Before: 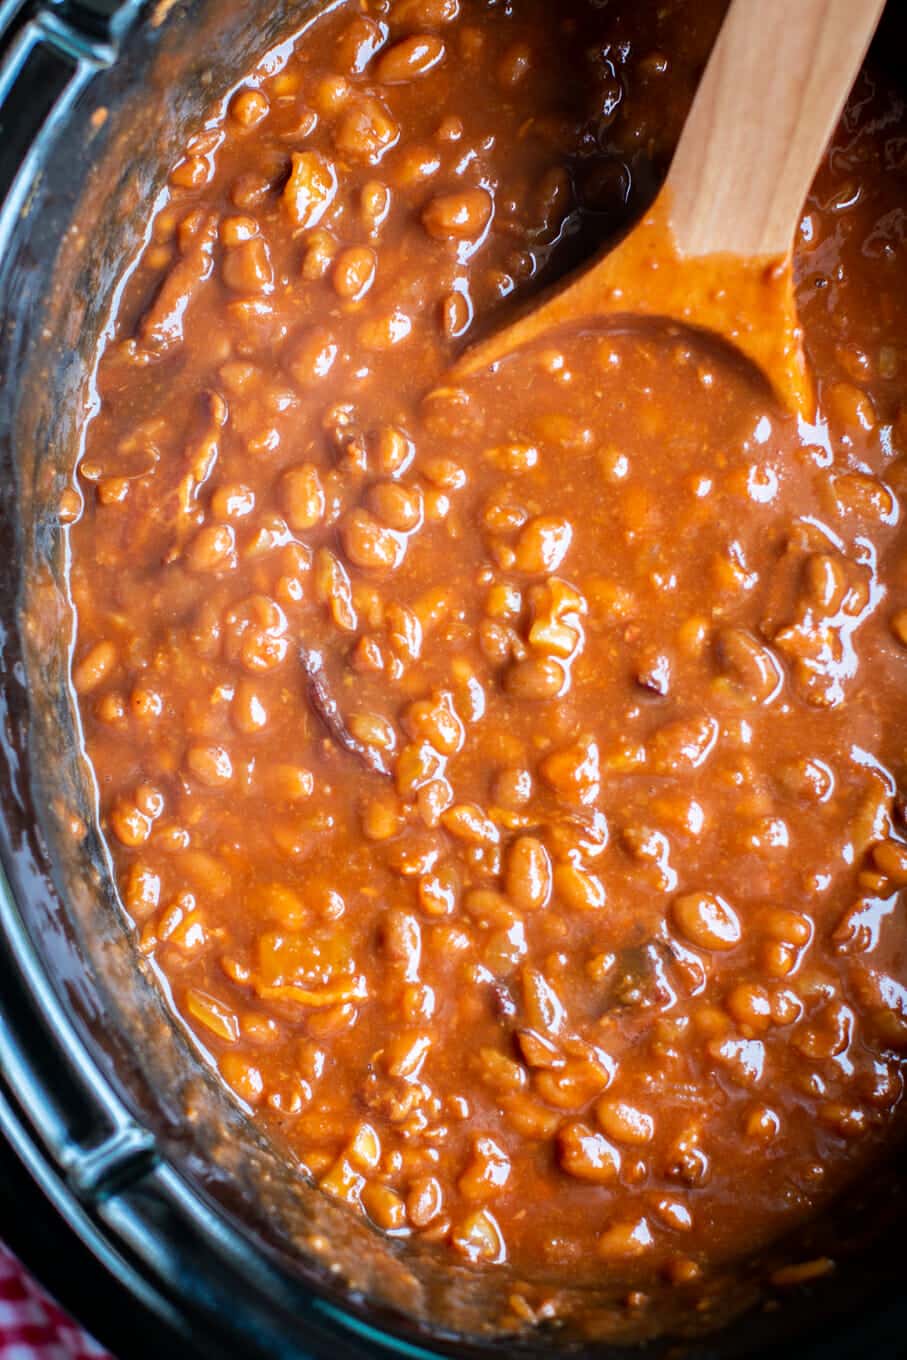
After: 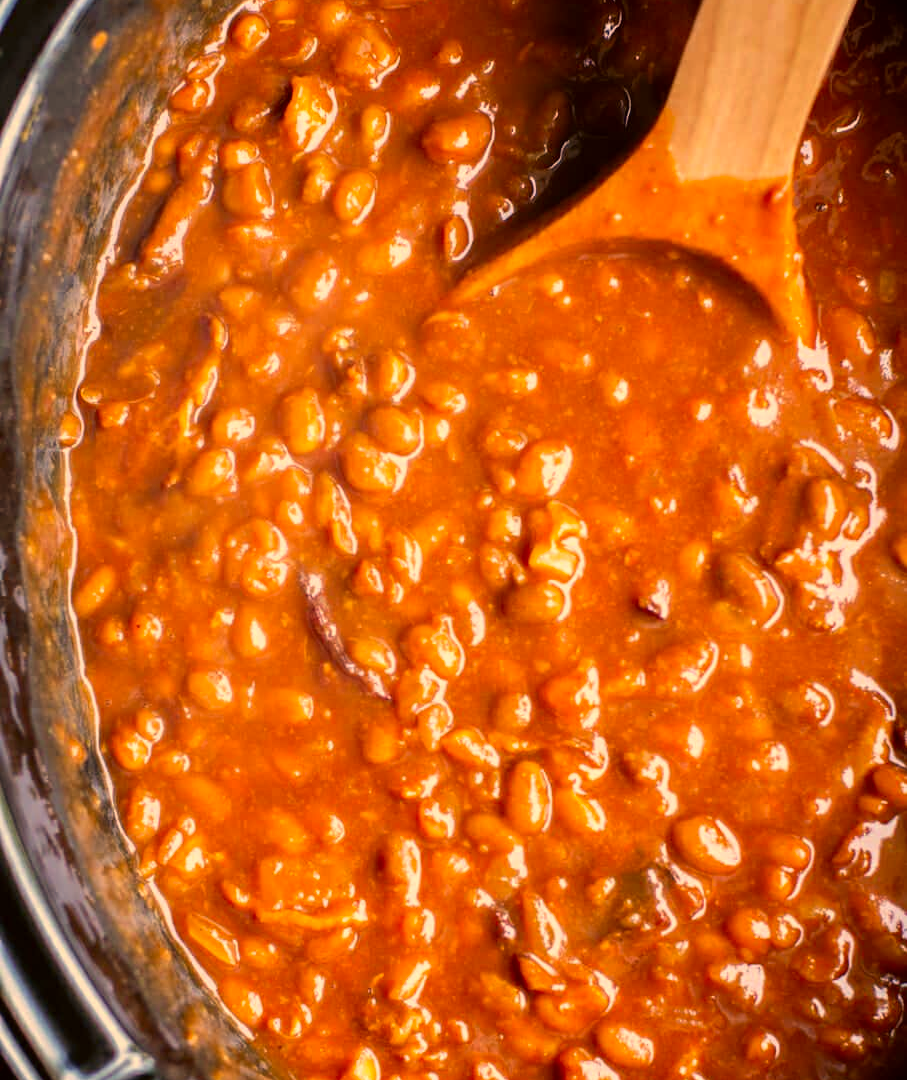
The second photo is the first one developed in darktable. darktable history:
color correction: highlights a* 18.59, highlights b* 35.91, shadows a* 1.88, shadows b* 6.05, saturation 1.05
crop and rotate: top 5.662%, bottom 14.874%
